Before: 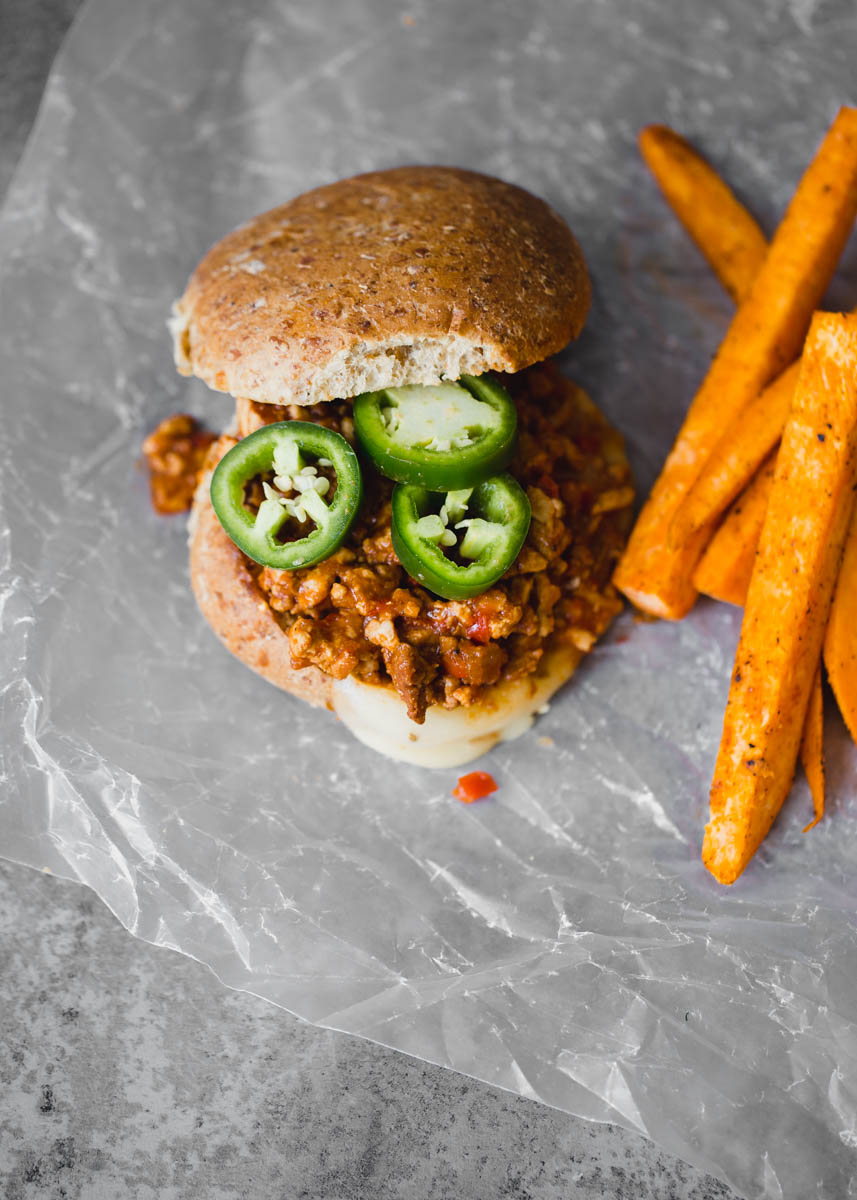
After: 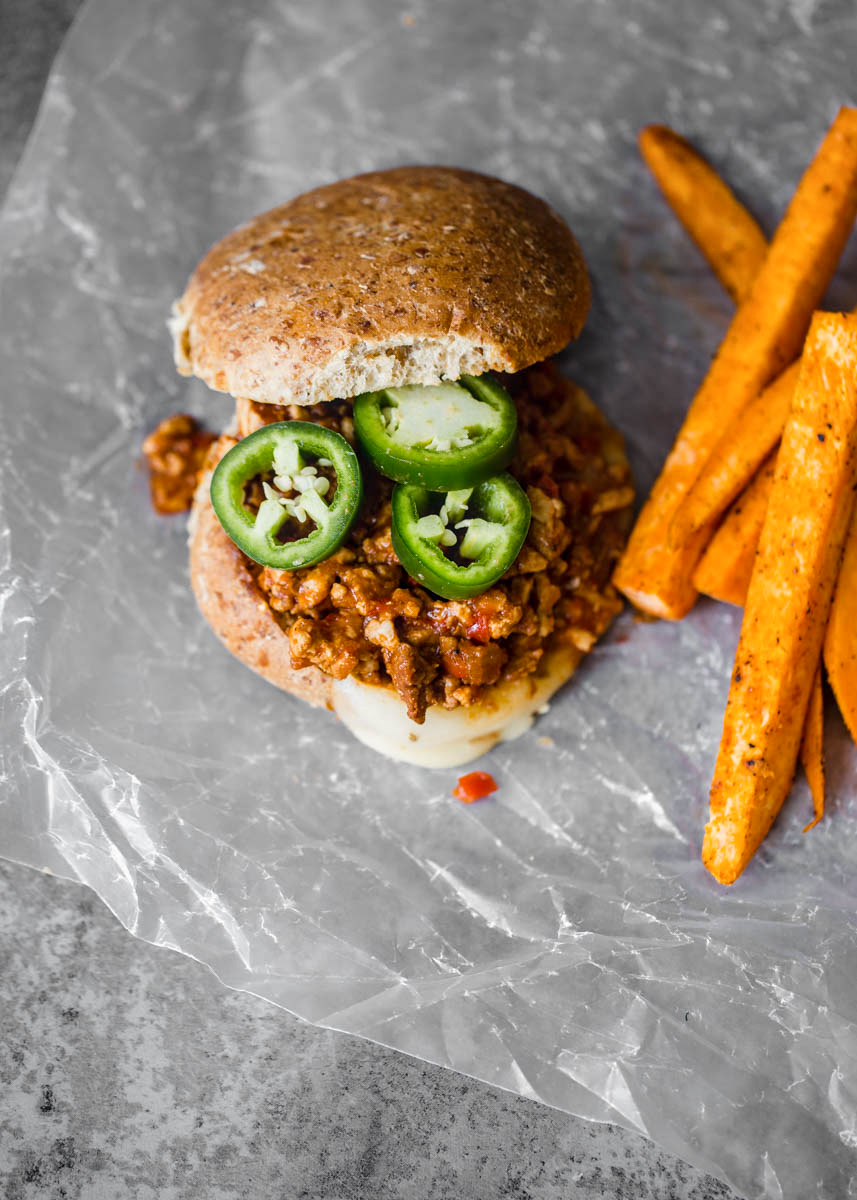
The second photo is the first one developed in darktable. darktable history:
local contrast: on, module defaults
exposure: black level correction 0.001, exposure 0.014 EV, compensate highlight preservation false
